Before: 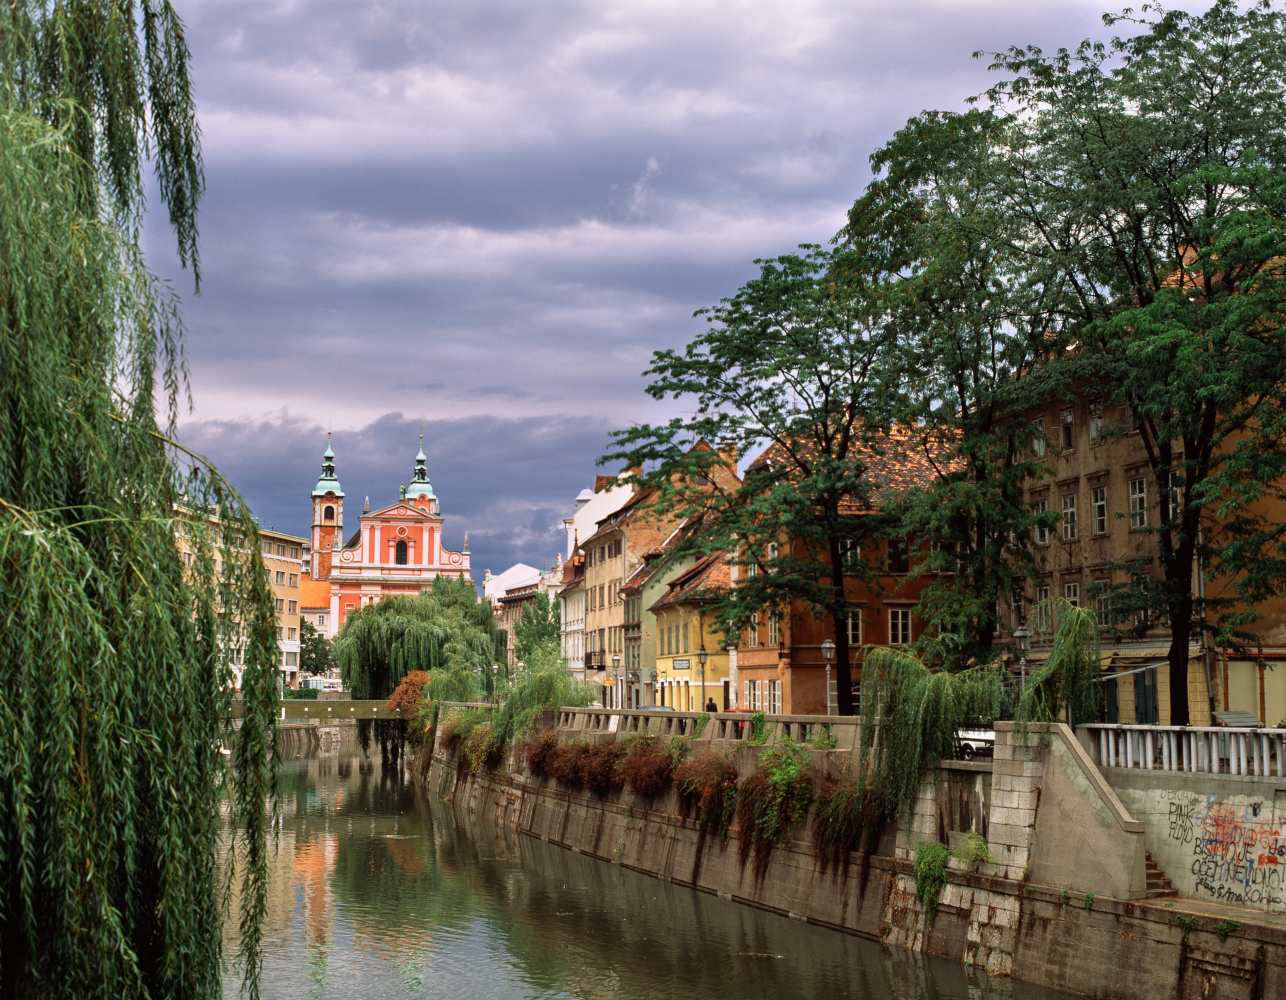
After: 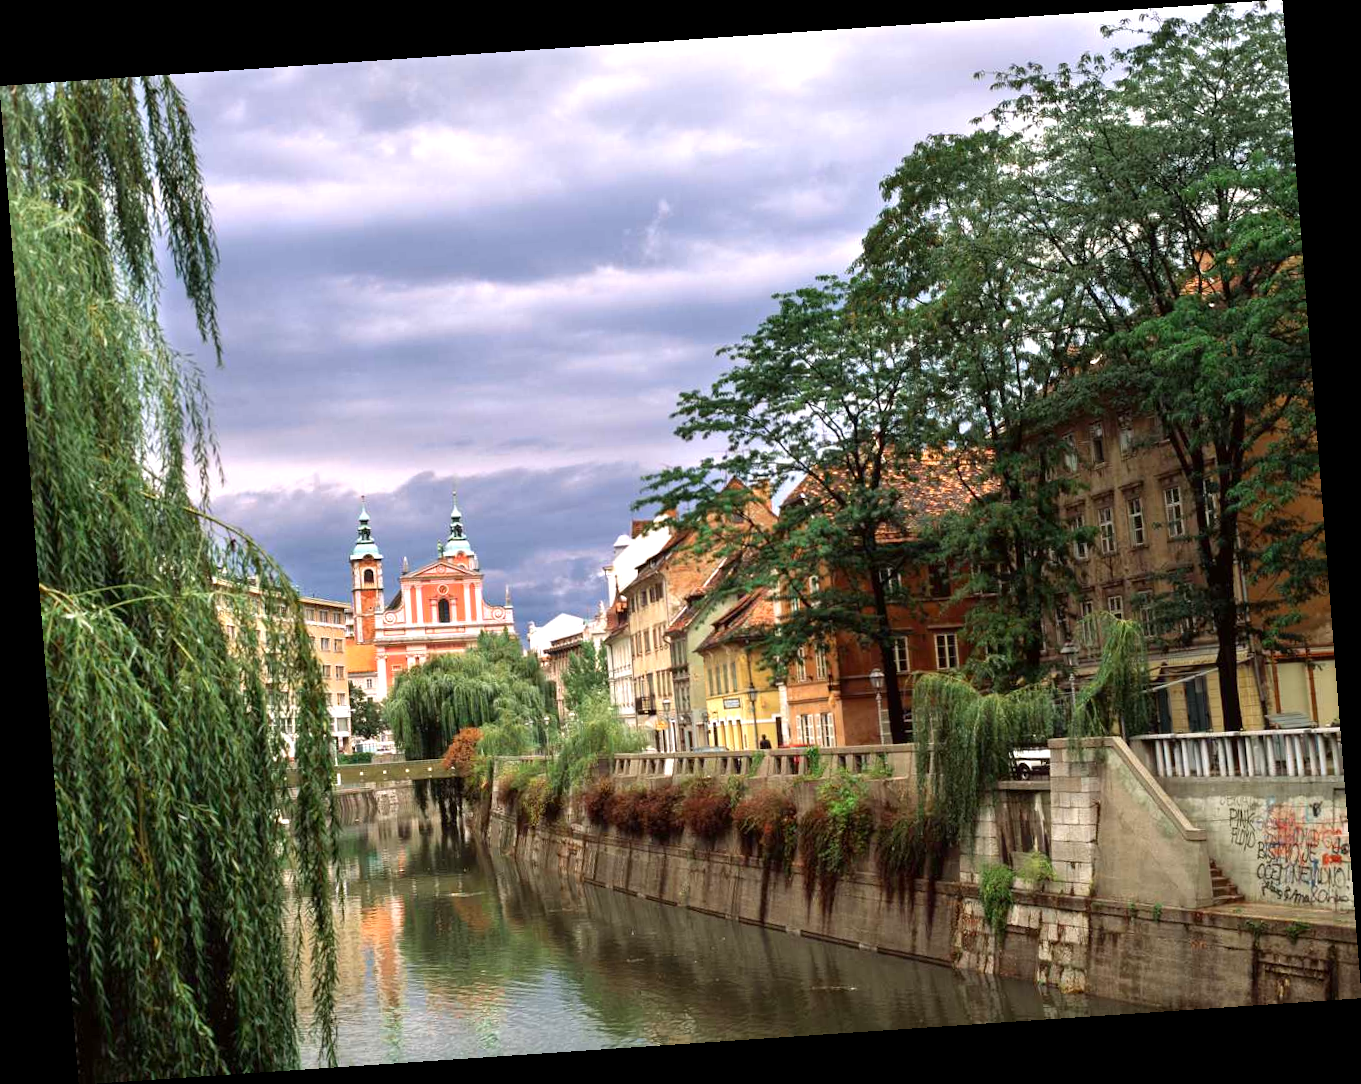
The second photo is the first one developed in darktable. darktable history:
exposure: exposure 0.556 EV, compensate highlight preservation false
rotate and perspective: rotation -4.2°, shear 0.006, automatic cropping off
